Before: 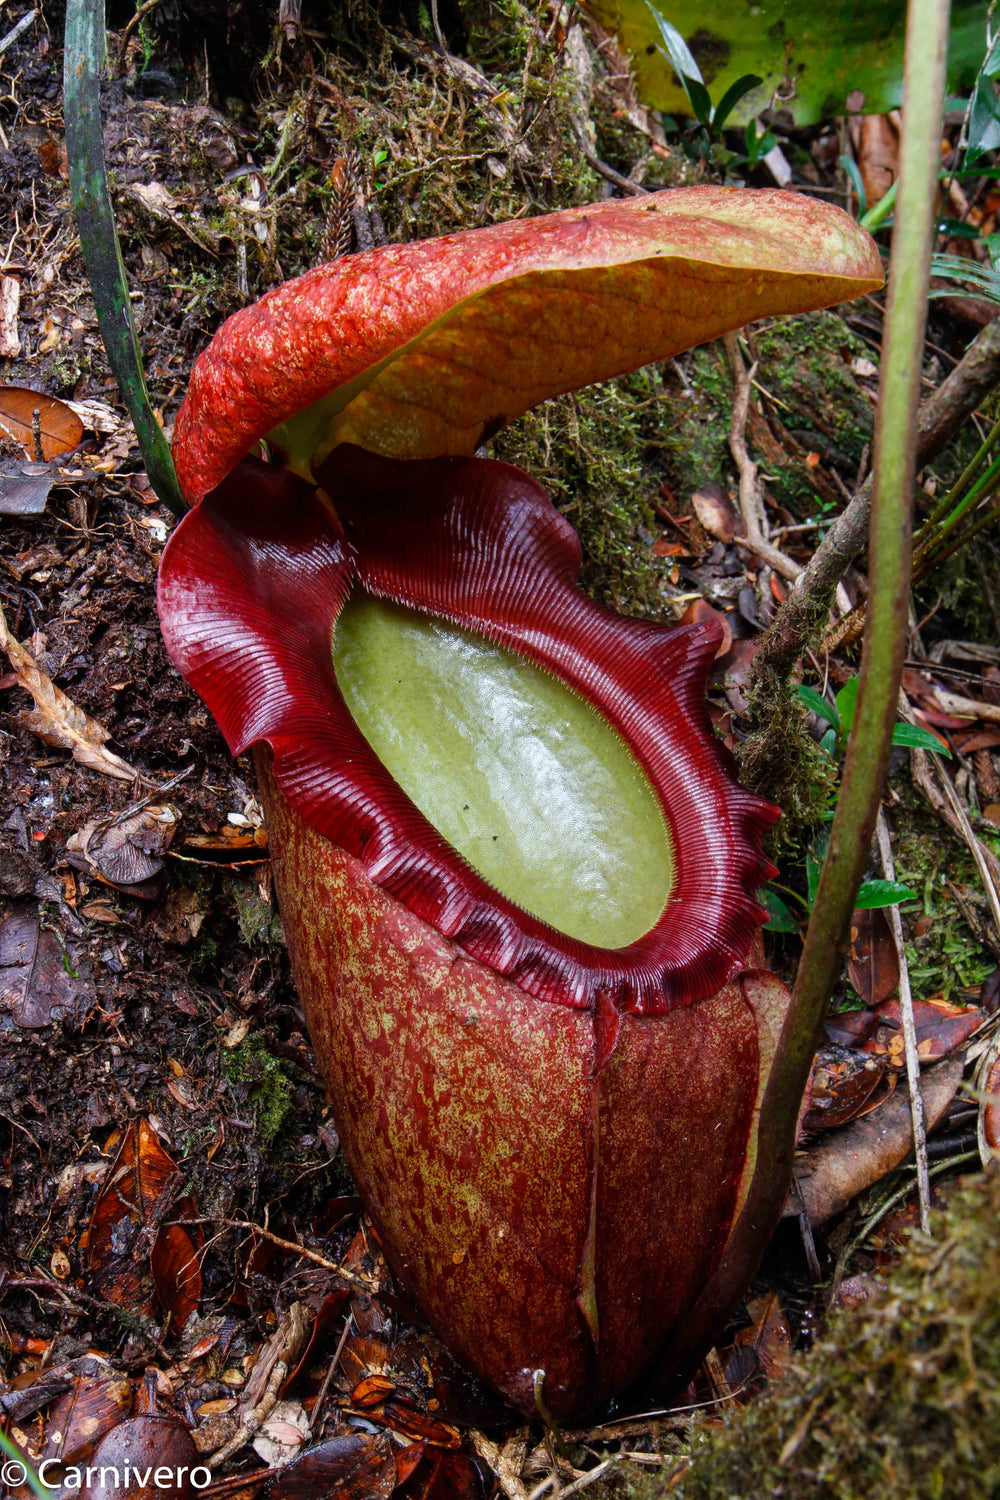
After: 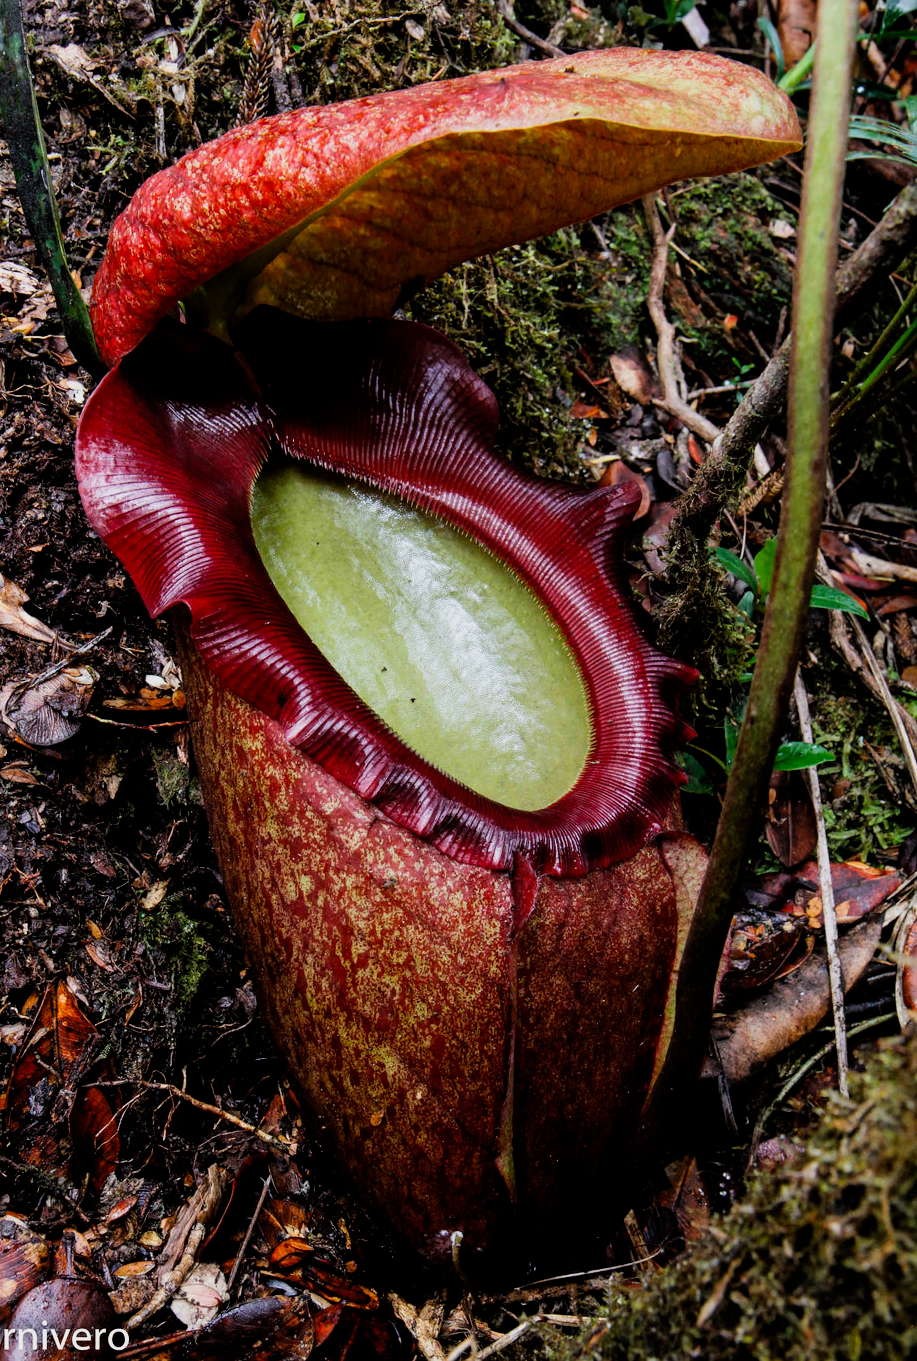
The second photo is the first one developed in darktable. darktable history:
color zones: curves: ch1 [(0, 0.523) (0.143, 0.545) (0.286, 0.52) (0.429, 0.506) (0.571, 0.503) (0.714, 0.503) (0.857, 0.508) (1, 0.523)]
crop and rotate: left 8.262%, top 9.226%
filmic rgb: black relative exposure -5 EV, white relative exposure 3.5 EV, hardness 3.19, contrast 1.3, highlights saturation mix -50%
